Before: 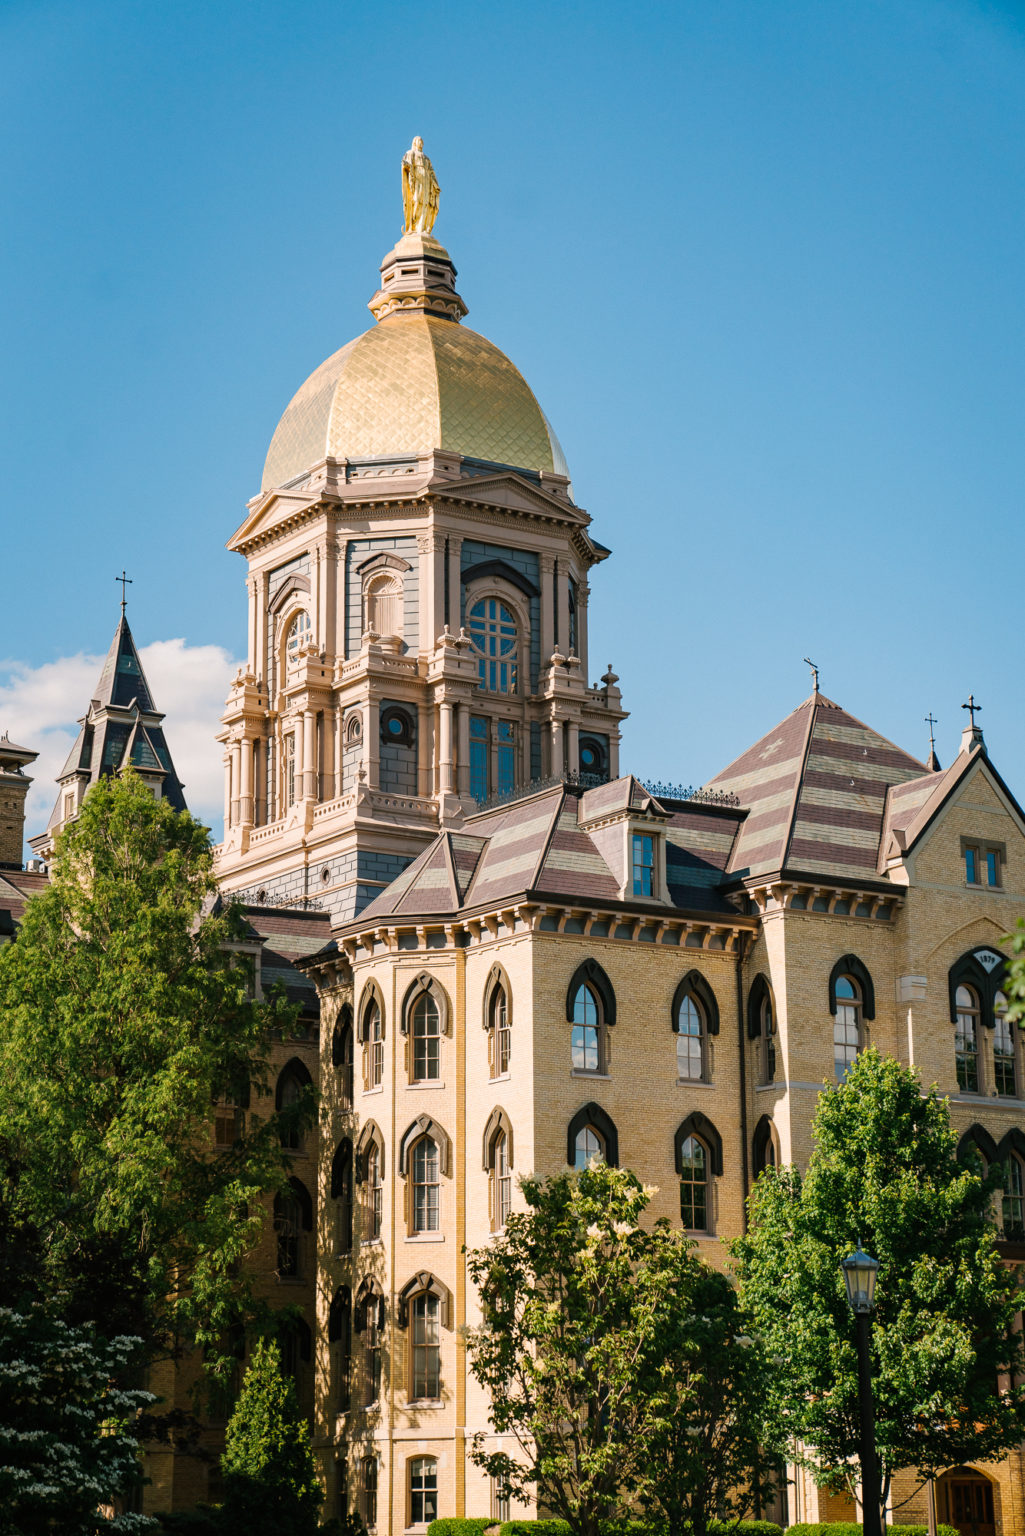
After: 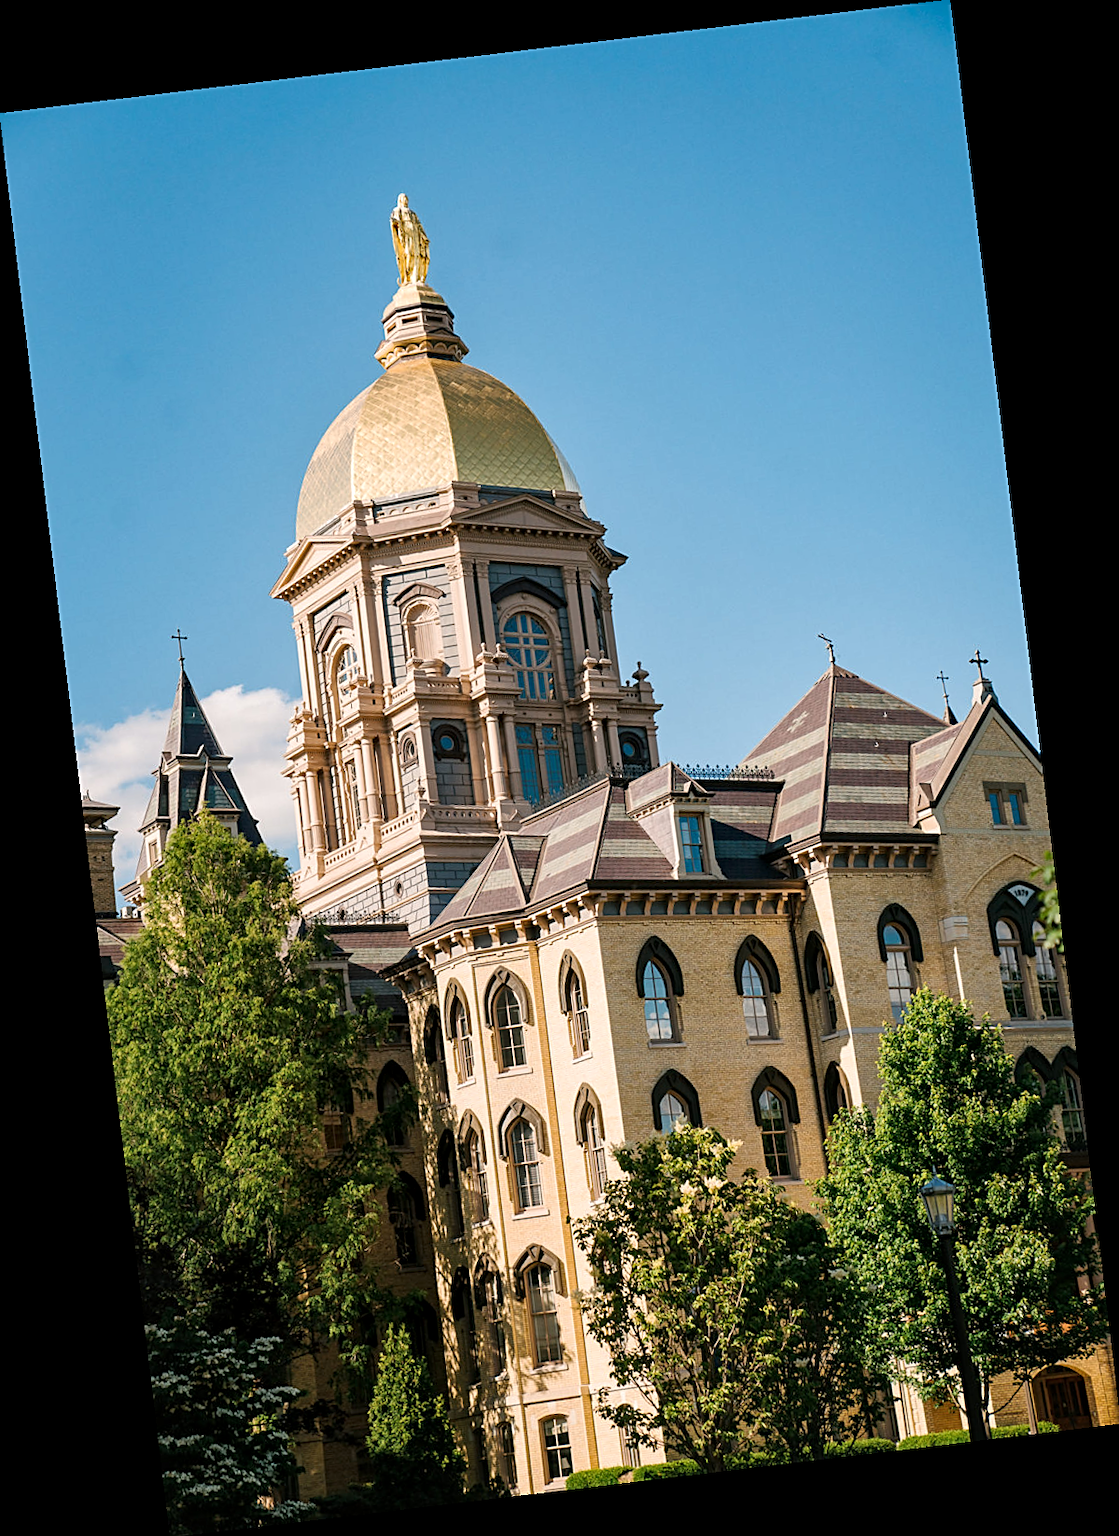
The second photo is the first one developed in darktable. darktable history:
local contrast: mode bilateral grid, contrast 20, coarseness 50, detail 130%, midtone range 0.2
rotate and perspective: rotation -6.83°, automatic cropping off
sharpen: on, module defaults
